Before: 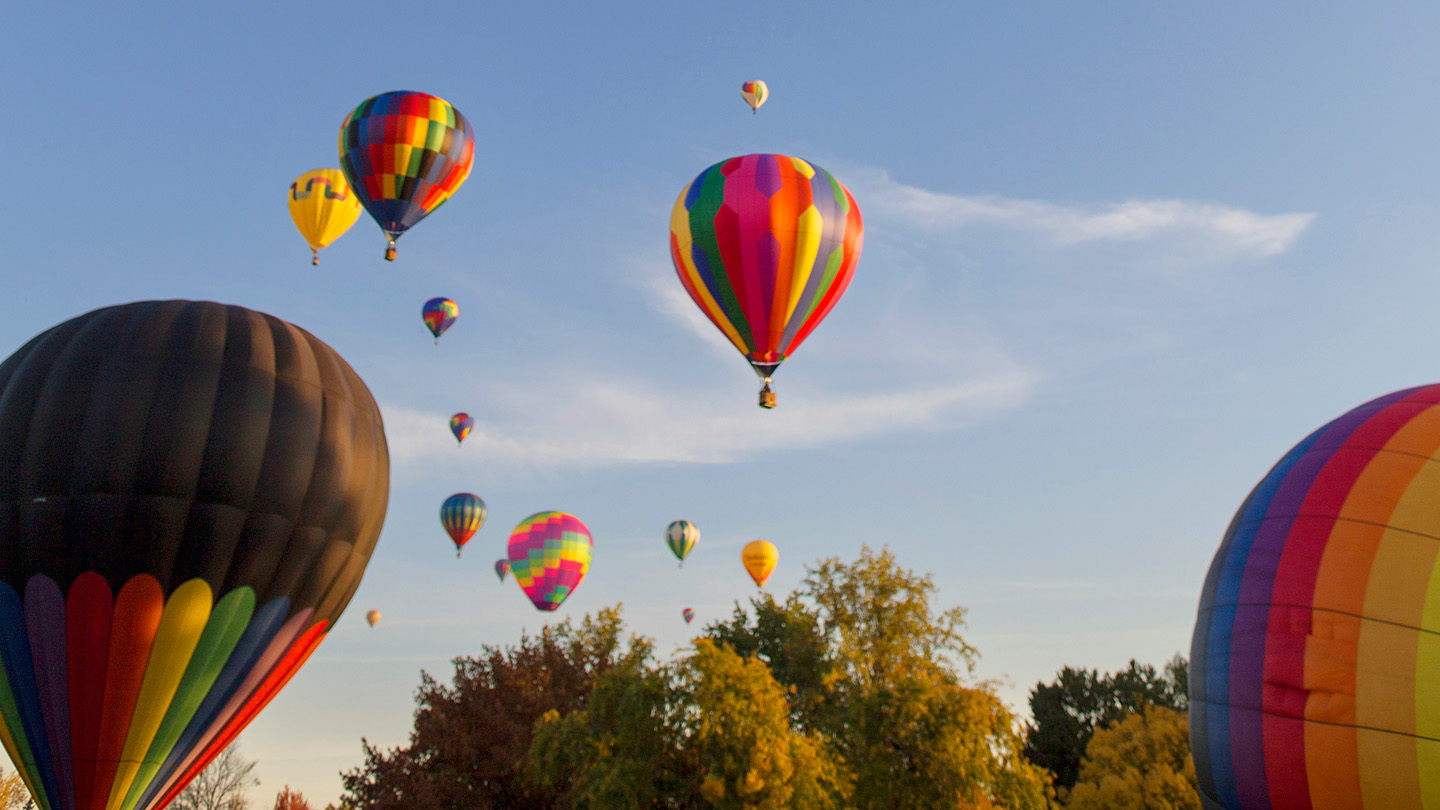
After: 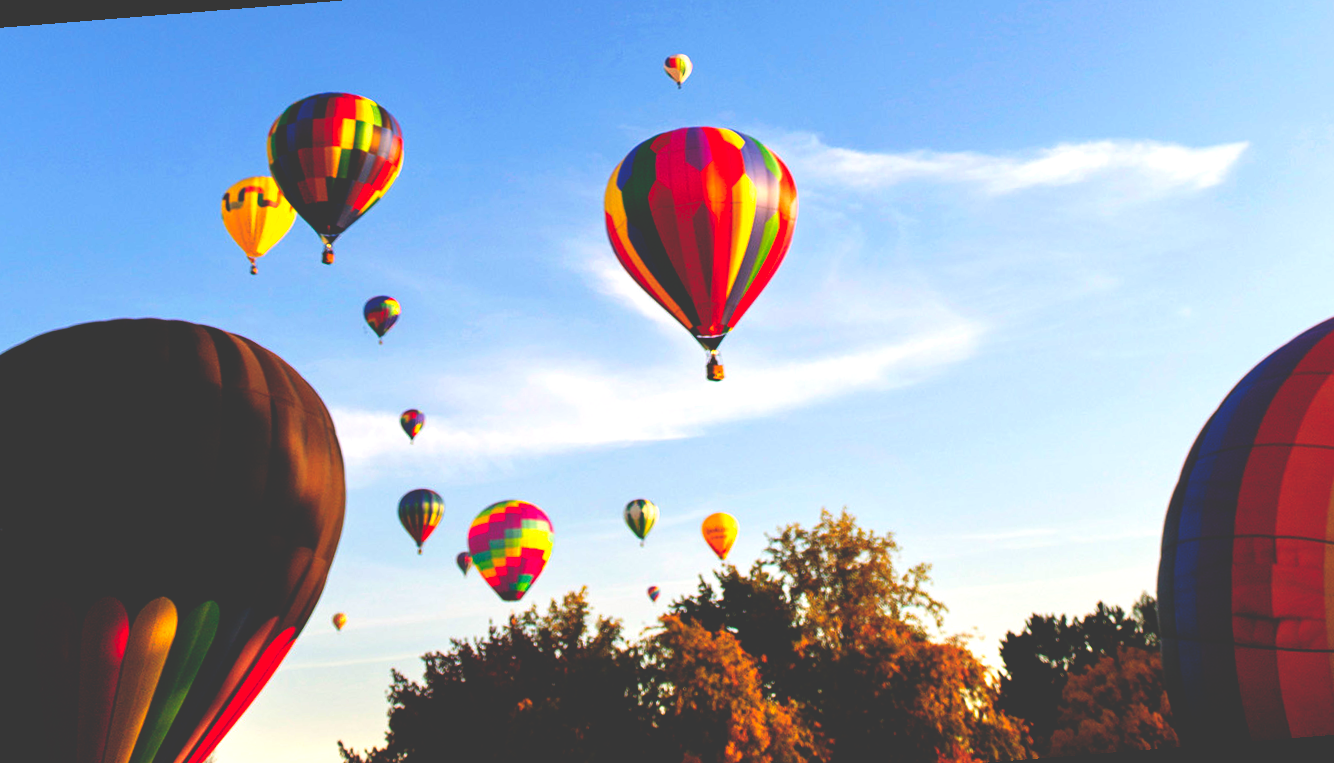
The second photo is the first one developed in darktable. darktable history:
base curve: curves: ch0 [(0, 0.036) (0.083, 0.04) (0.804, 1)], preserve colors none
rotate and perspective: rotation -4.57°, crop left 0.054, crop right 0.944, crop top 0.087, crop bottom 0.914
exposure: black level correction 0, exposure 0.5 EV, compensate highlight preservation false
